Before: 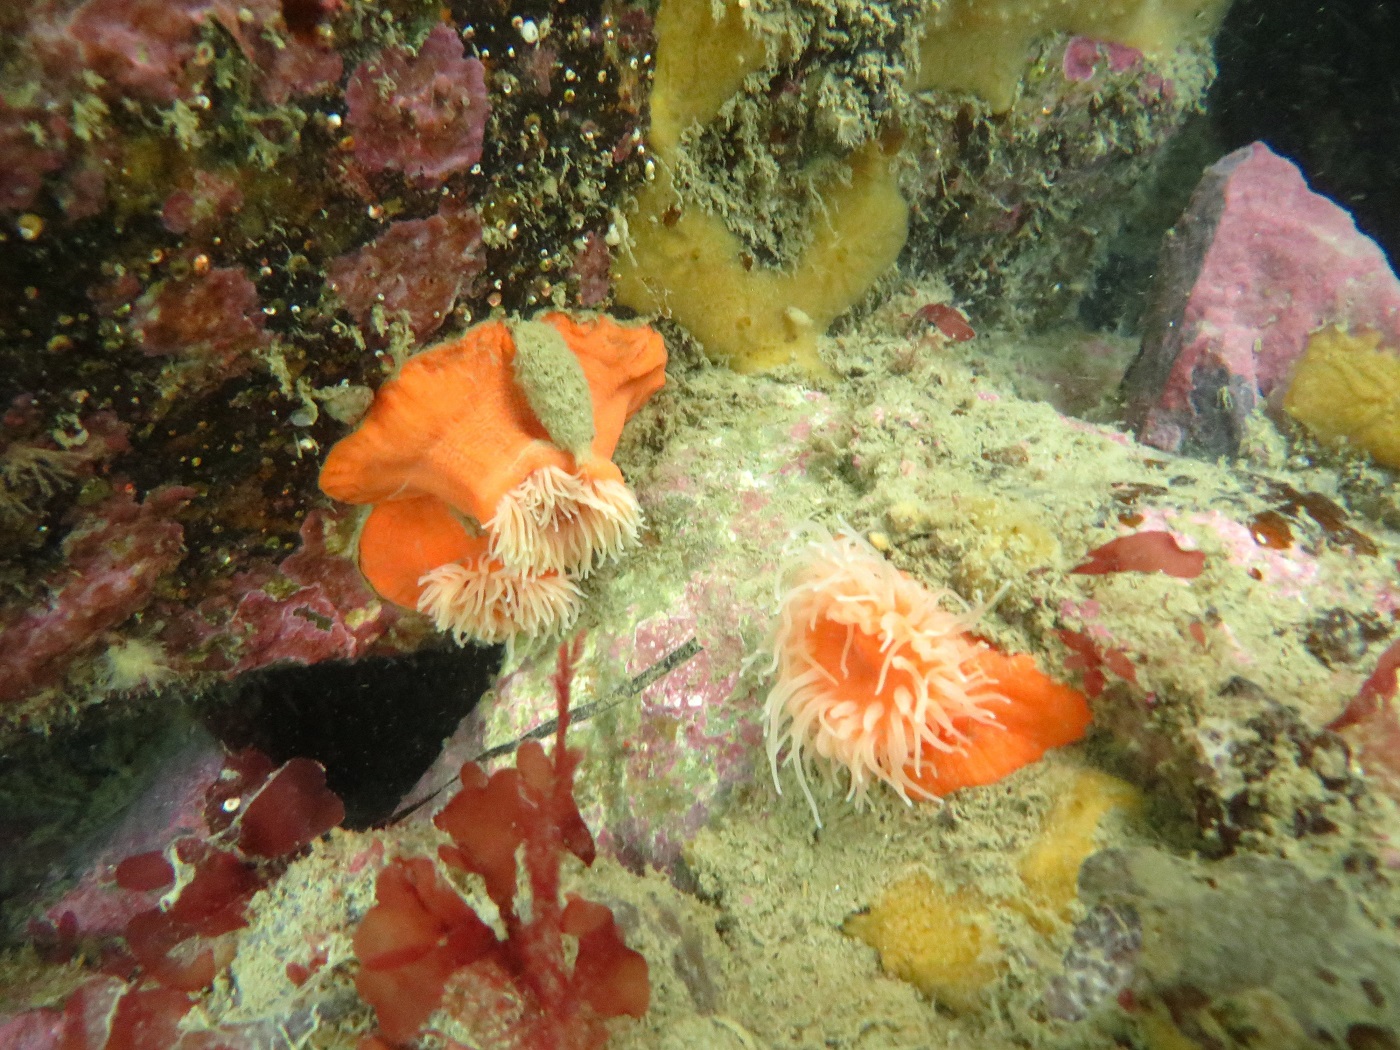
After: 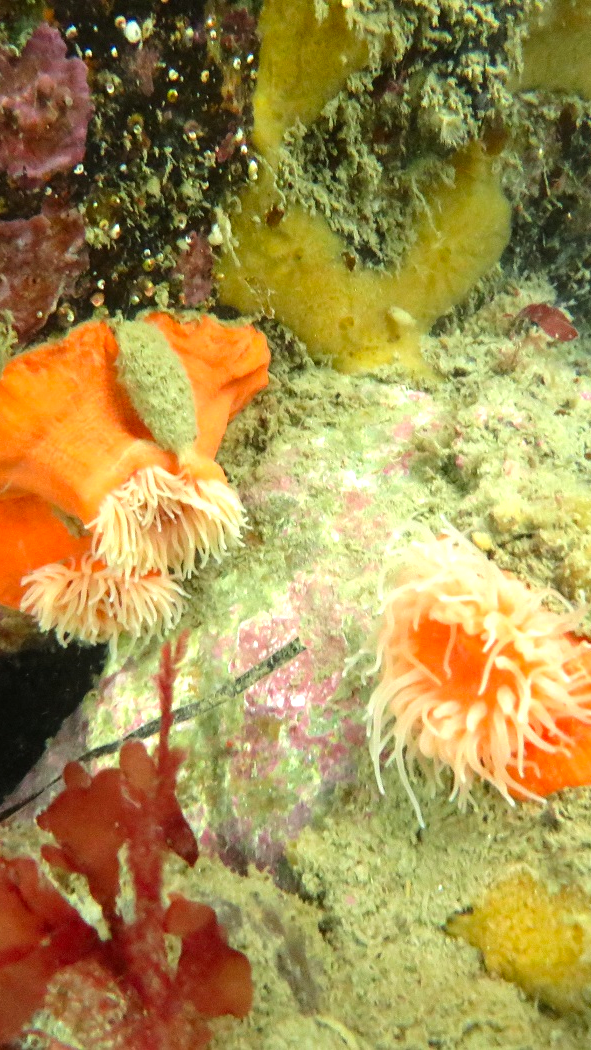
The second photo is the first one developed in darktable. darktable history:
contrast brightness saturation: saturation 0.184
tone equalizer: -8 EV -0.396 EV, -7 EV -0.422 EV, -6 EV -0.37 EV, -5 EV -0.26 EV, -3 EV 0.2 EV, -2 EV 0.325 EV, -1 EV 0.412 EV, +0 EV 0.387 EV, edges refinement/feathering 500, mask exposure compensation -1.57 EV, preserve details no
crop: left 28.419%, right 29.335%
